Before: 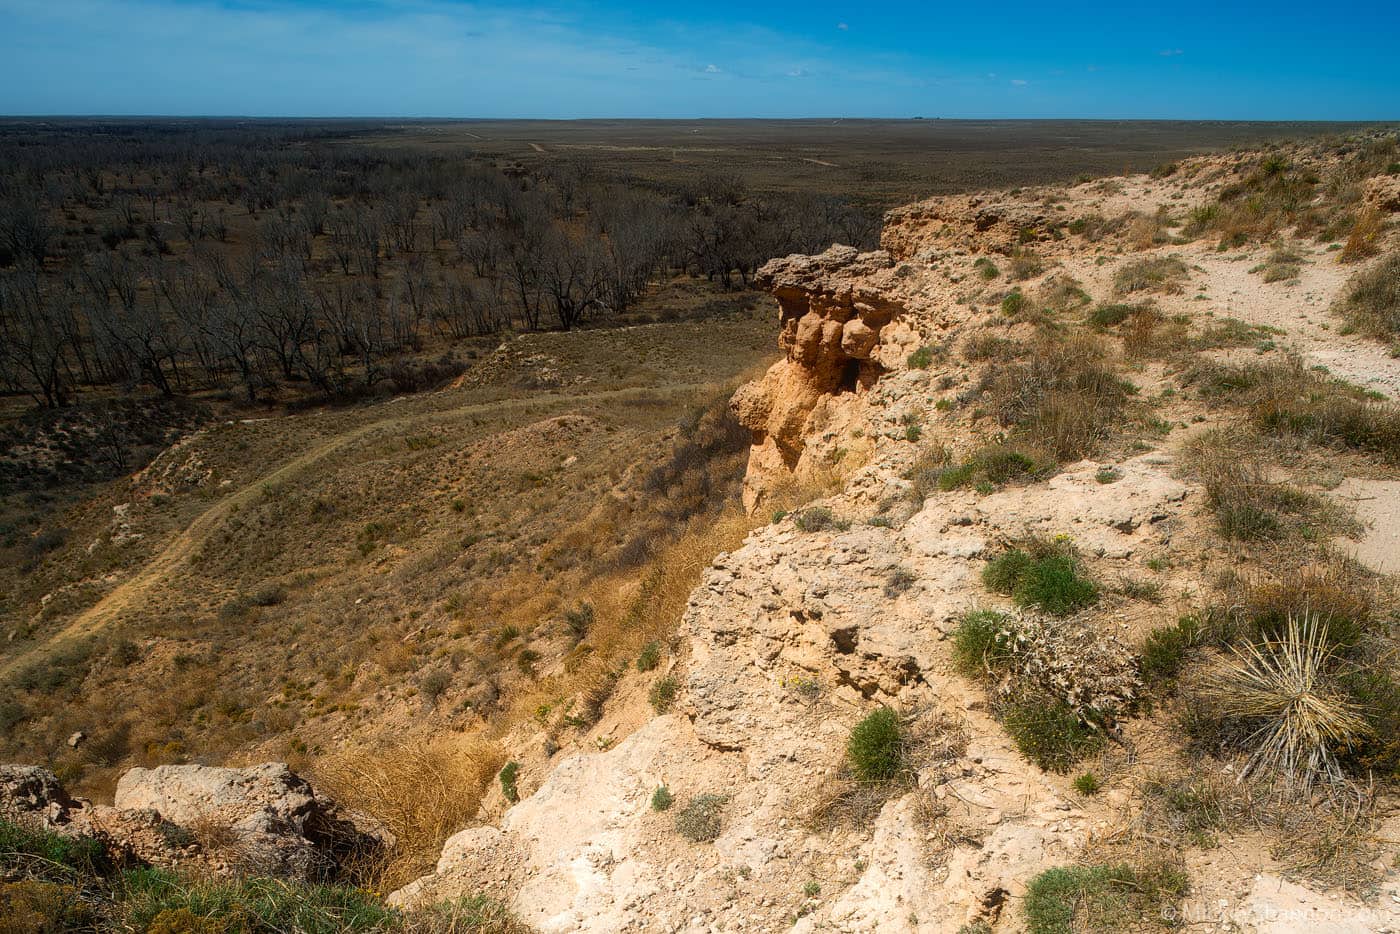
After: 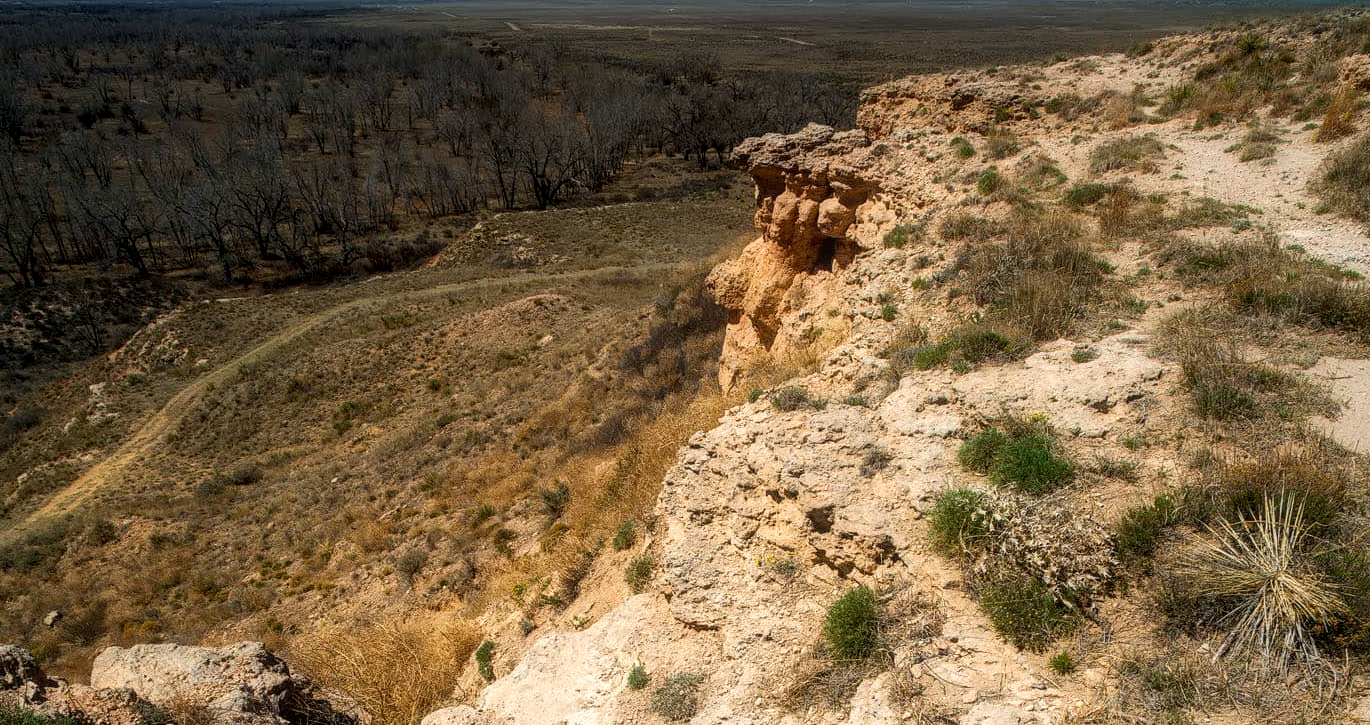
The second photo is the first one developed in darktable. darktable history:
crop and rotate: left 1.825%, top 13.001%, right 0.265%, bottom 9.29%
local contrast: on, module defaults
